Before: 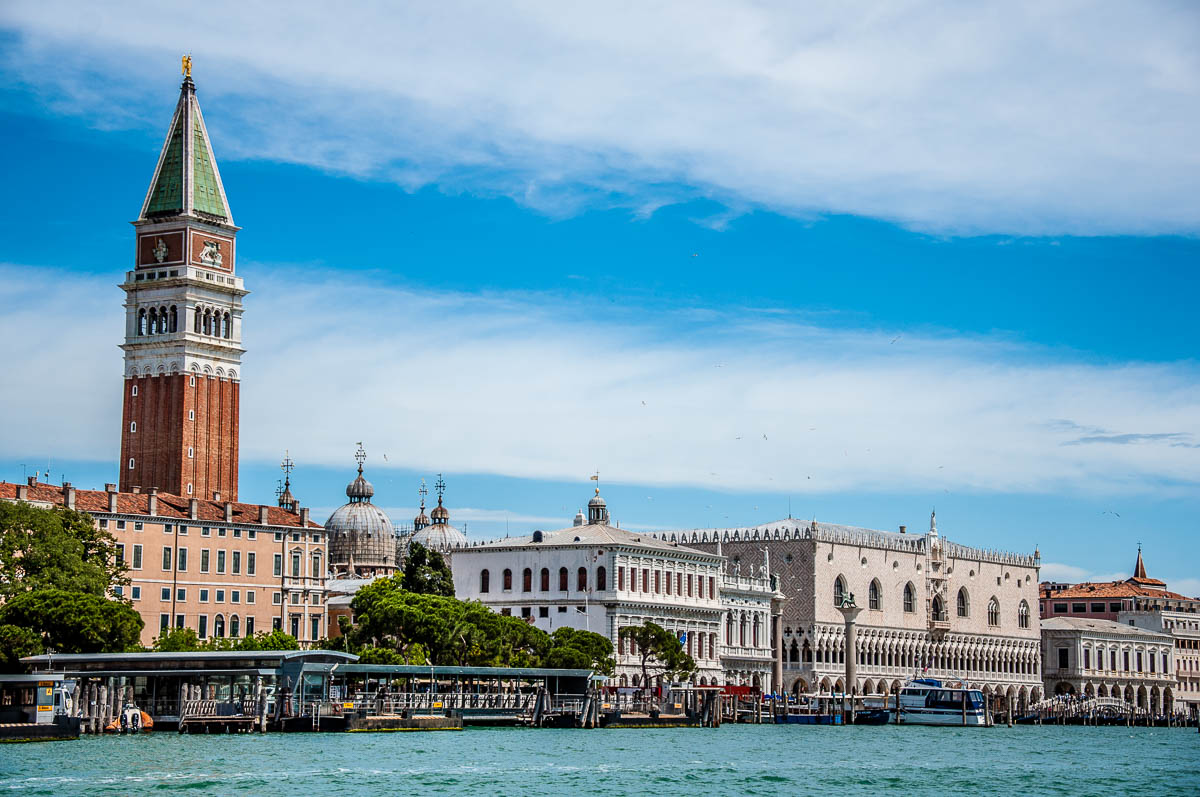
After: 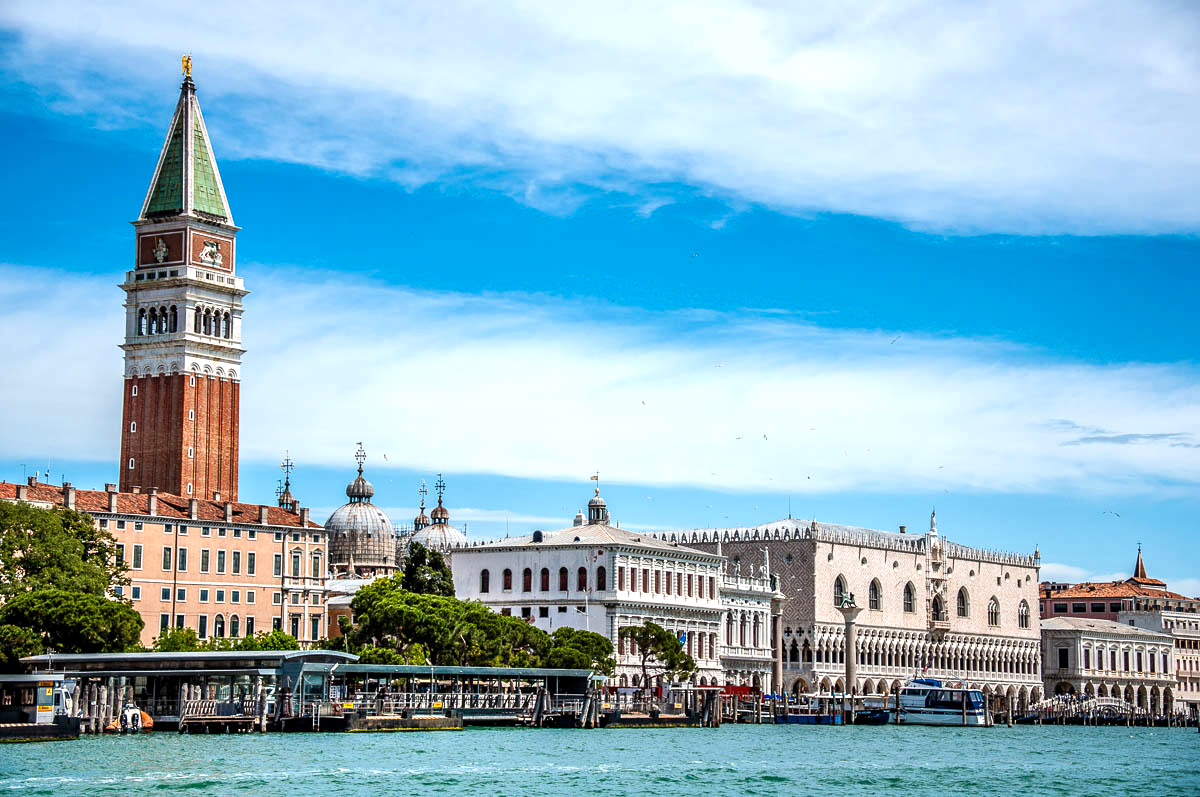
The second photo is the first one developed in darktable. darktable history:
shadows and highlights: shadows 35, highlights -35, soften with gaussian
exposure: black level correction 0.001, exposure 0.5 EV, compensate exposure bias true, compensate highlight preservation false
